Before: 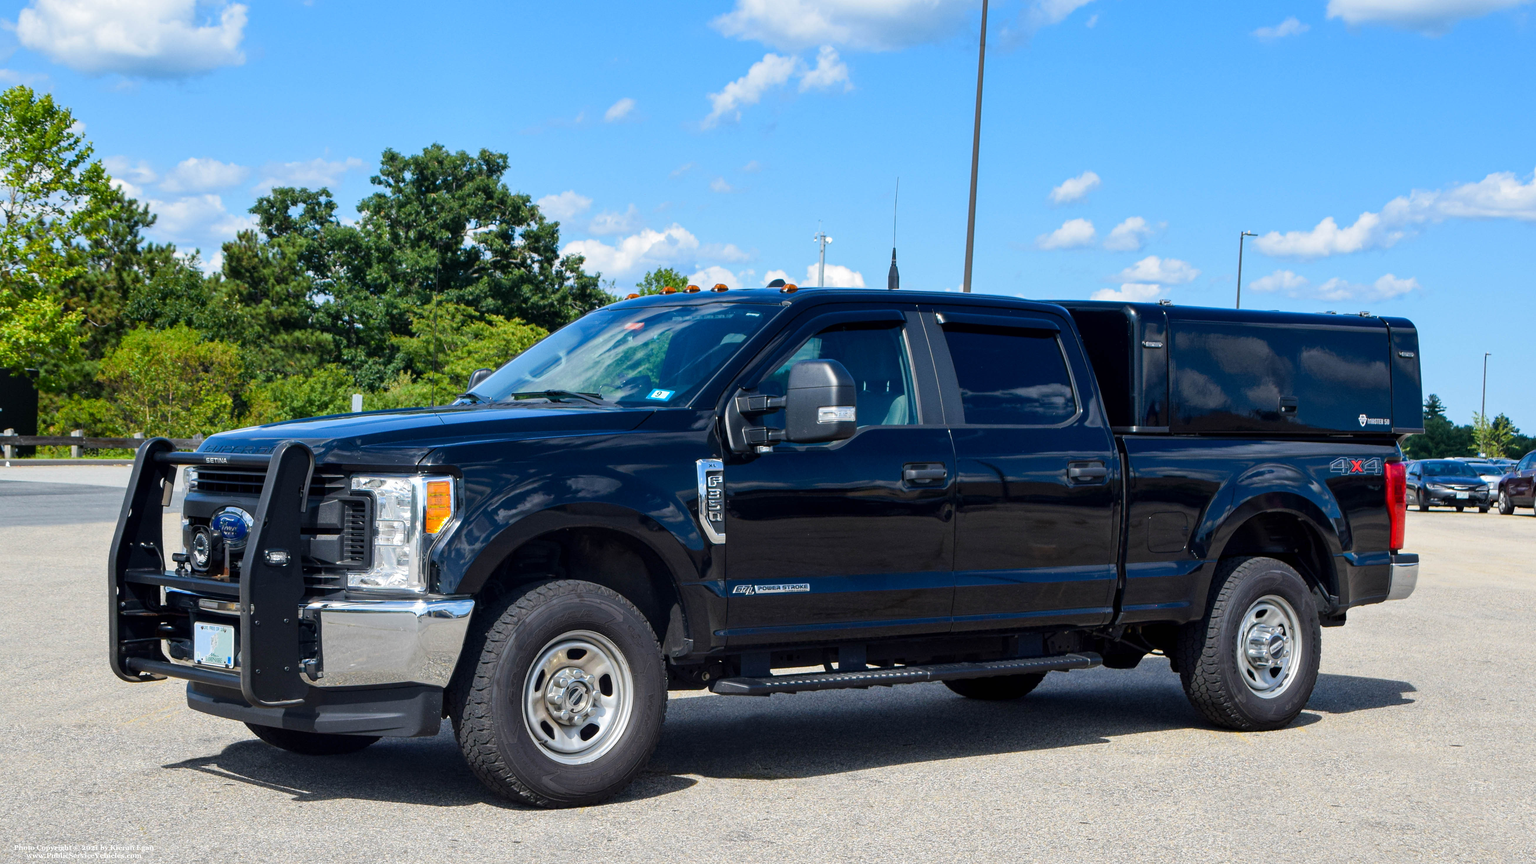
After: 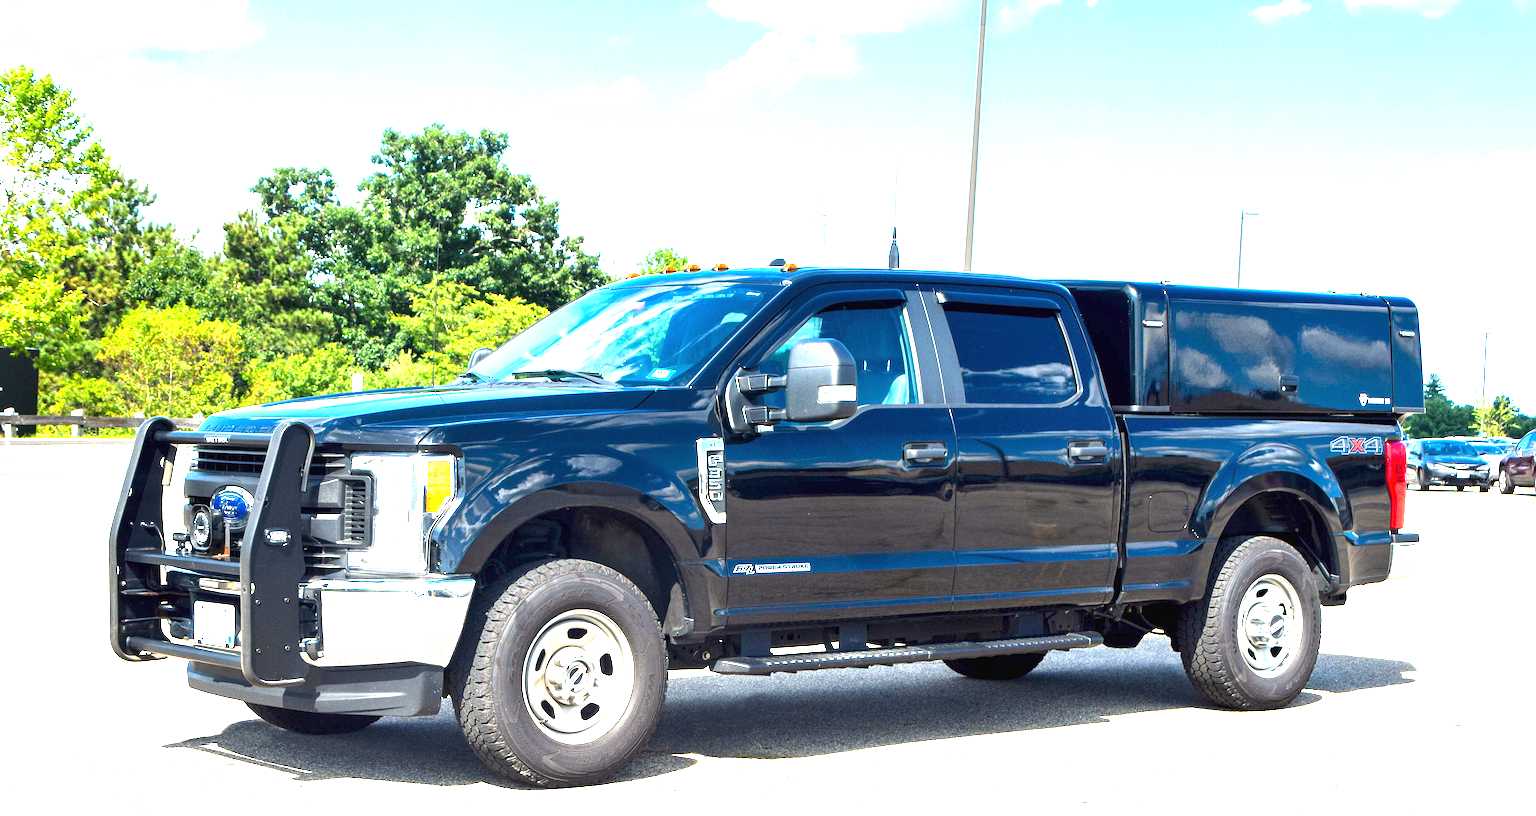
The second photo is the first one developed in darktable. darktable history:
white balance: red 1.029, blue 0.92
sharpen: amount 0.2
exposure: black level correction 0, exposure 2.327 EV, compensate exposure bias true, compensate highlight preservation false
crop and rotate: top 2.479%, bottom 3.018%
